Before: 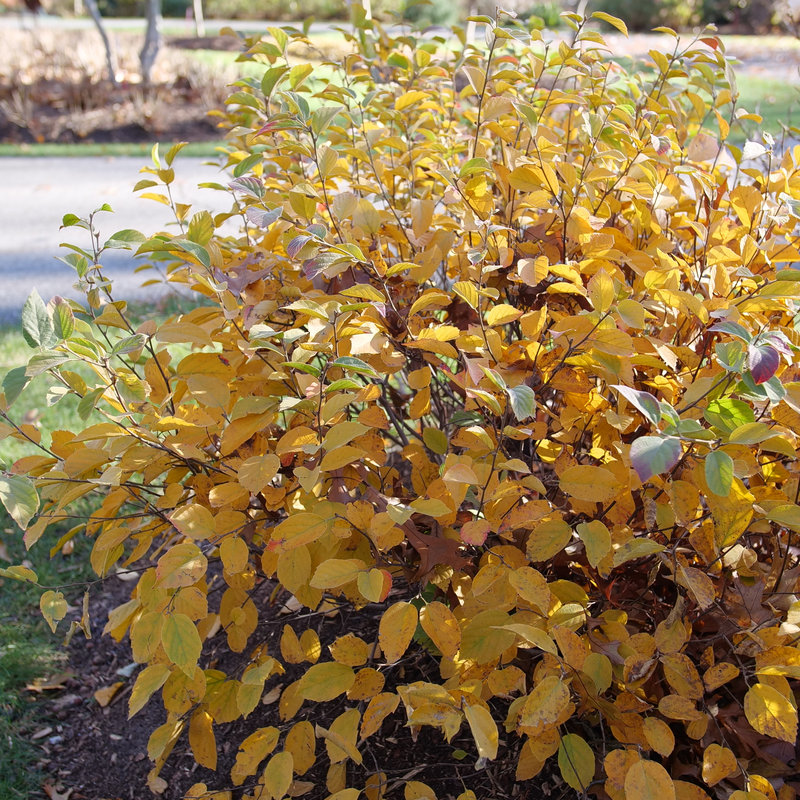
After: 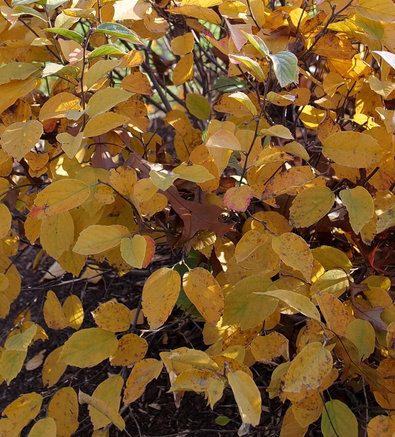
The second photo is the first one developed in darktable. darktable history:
crop: left 29.672%, top 41.786%, right 20.851%, bottom 3.487%
local contrast: mode bilateral grid, contrast 20, coarseness 50, detail 120%, midtone range 0.2
